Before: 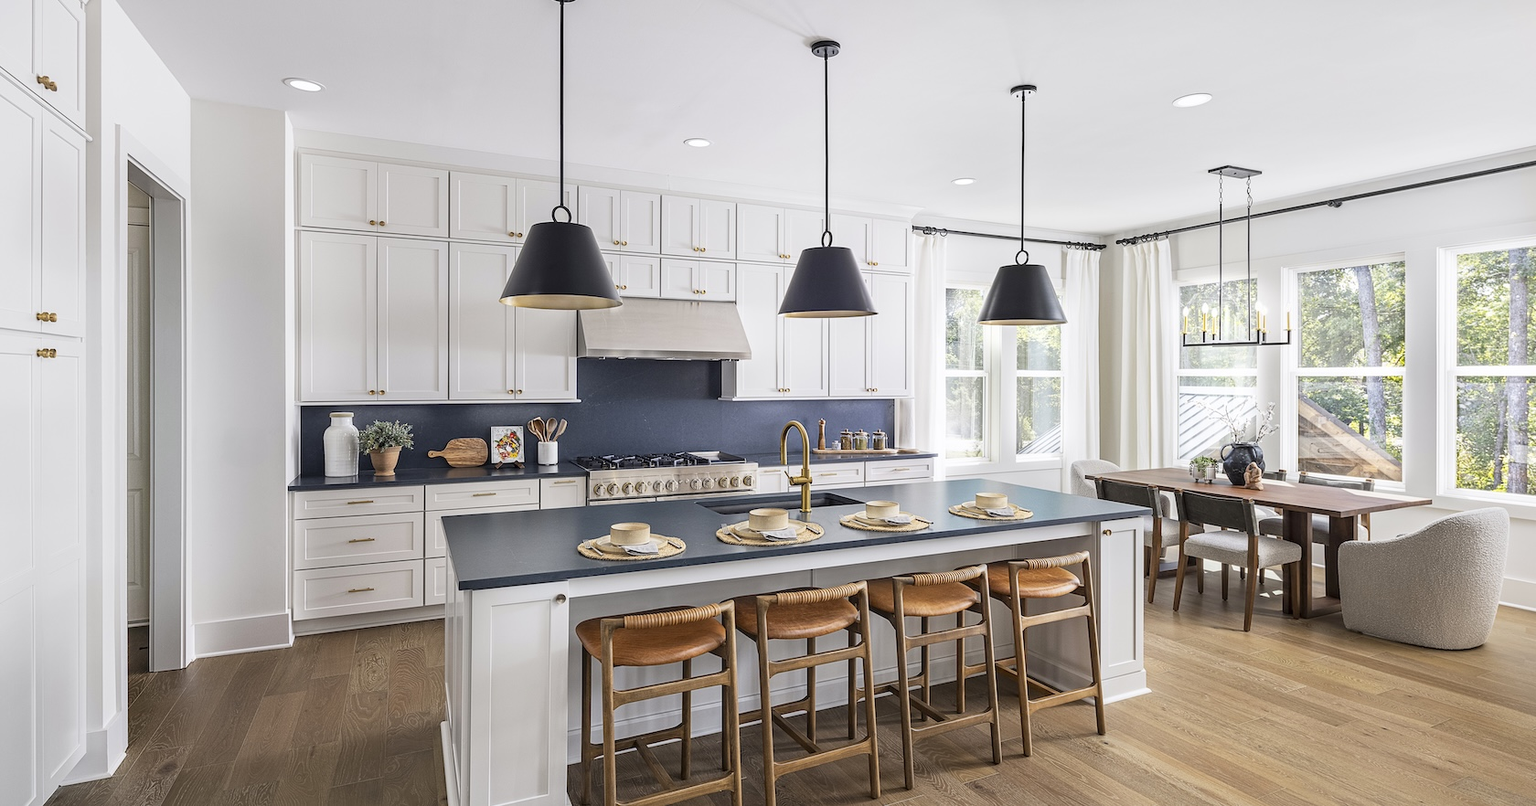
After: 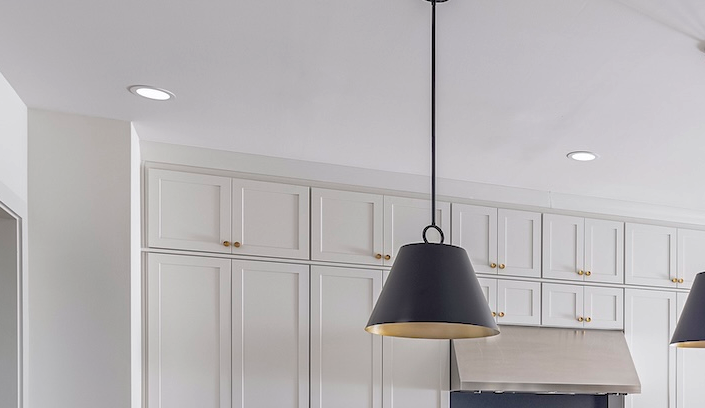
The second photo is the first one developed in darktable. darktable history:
crop and rotate: left 10.817%, top 0.062%, right 47.194%, bottom 53.626%
shadows and highlights: on, module defaults
